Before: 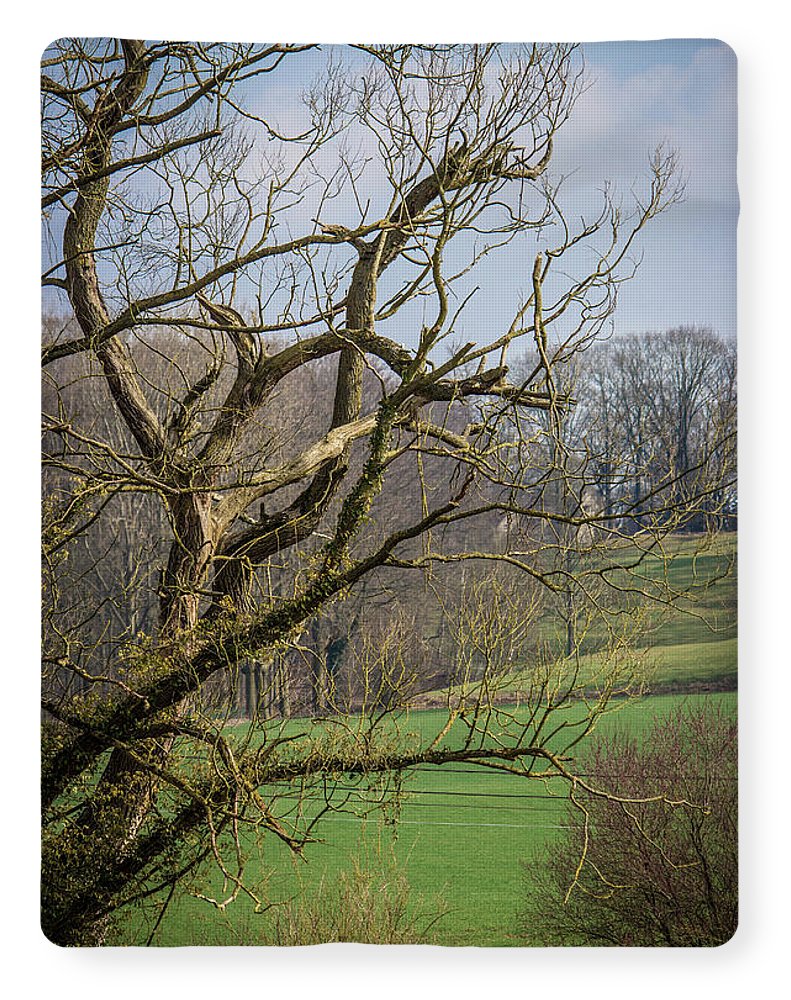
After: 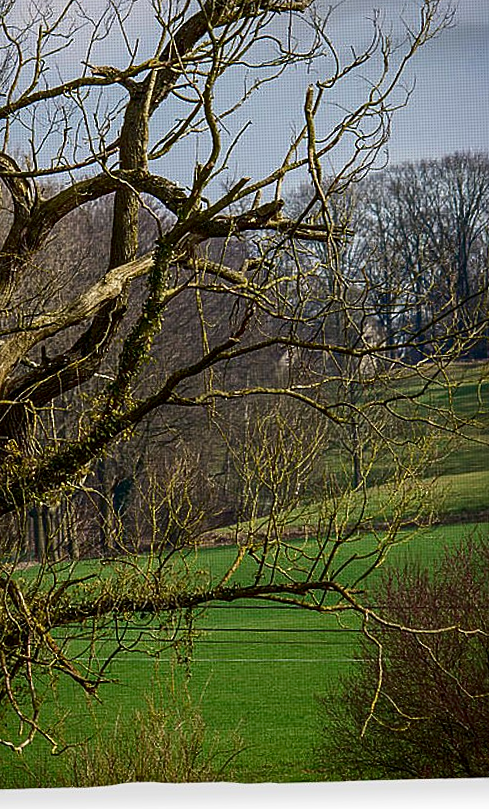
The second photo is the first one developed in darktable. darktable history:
contrast brightness saturation: contrast 0.1, brightness -0.26, saturation 0.14
sharpen: amount 0.2
rotate and perspective: rotation -2.22°, lens shift (horizontal) -0.022, automatic cropping off
crop and rotate: left 28.256%, top 17.734%, right 12.656%, bottom 3.573%
